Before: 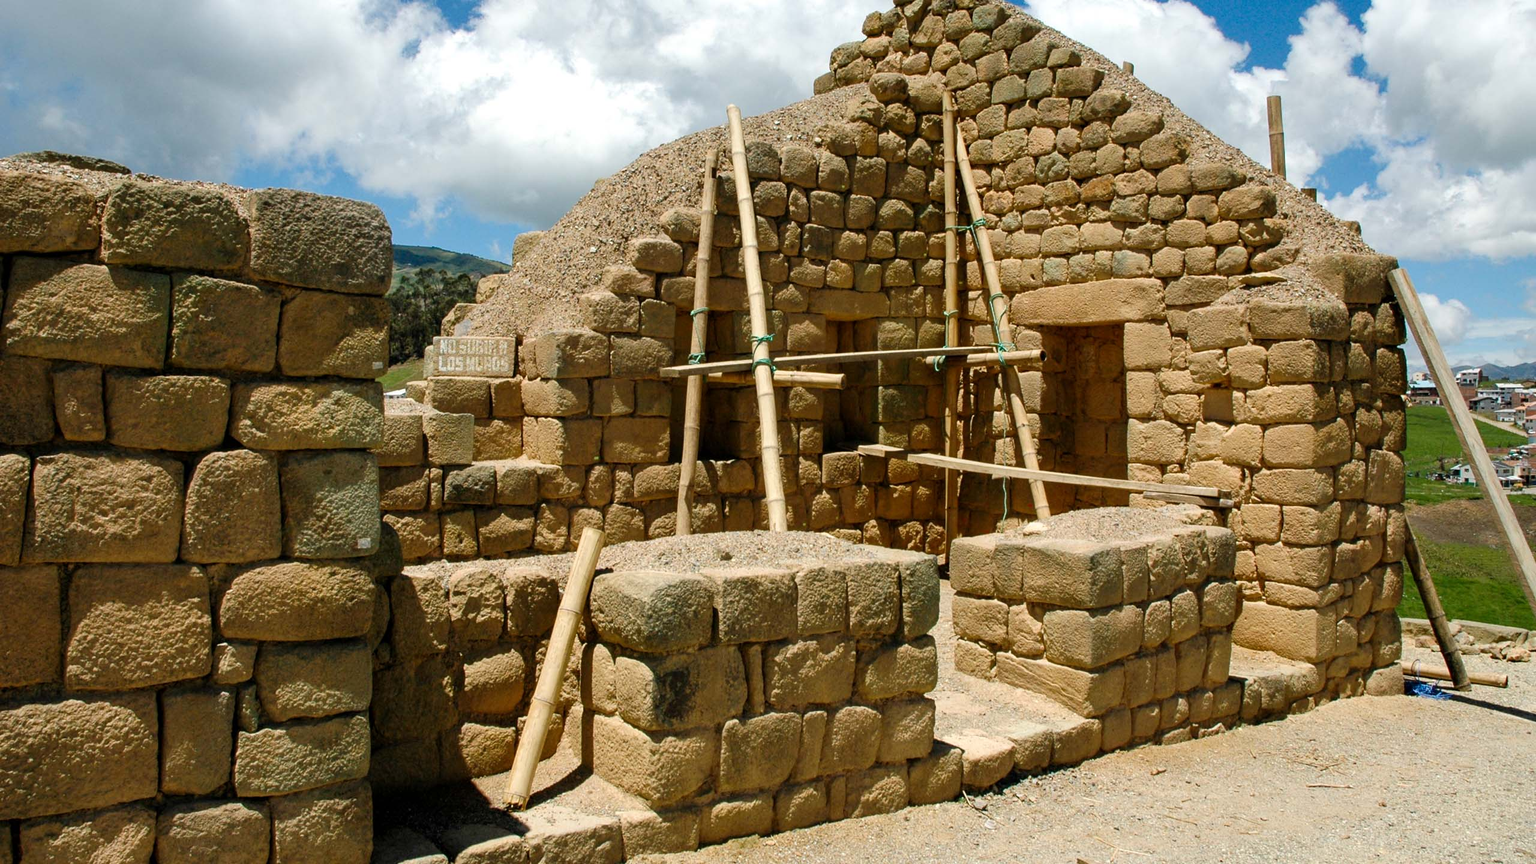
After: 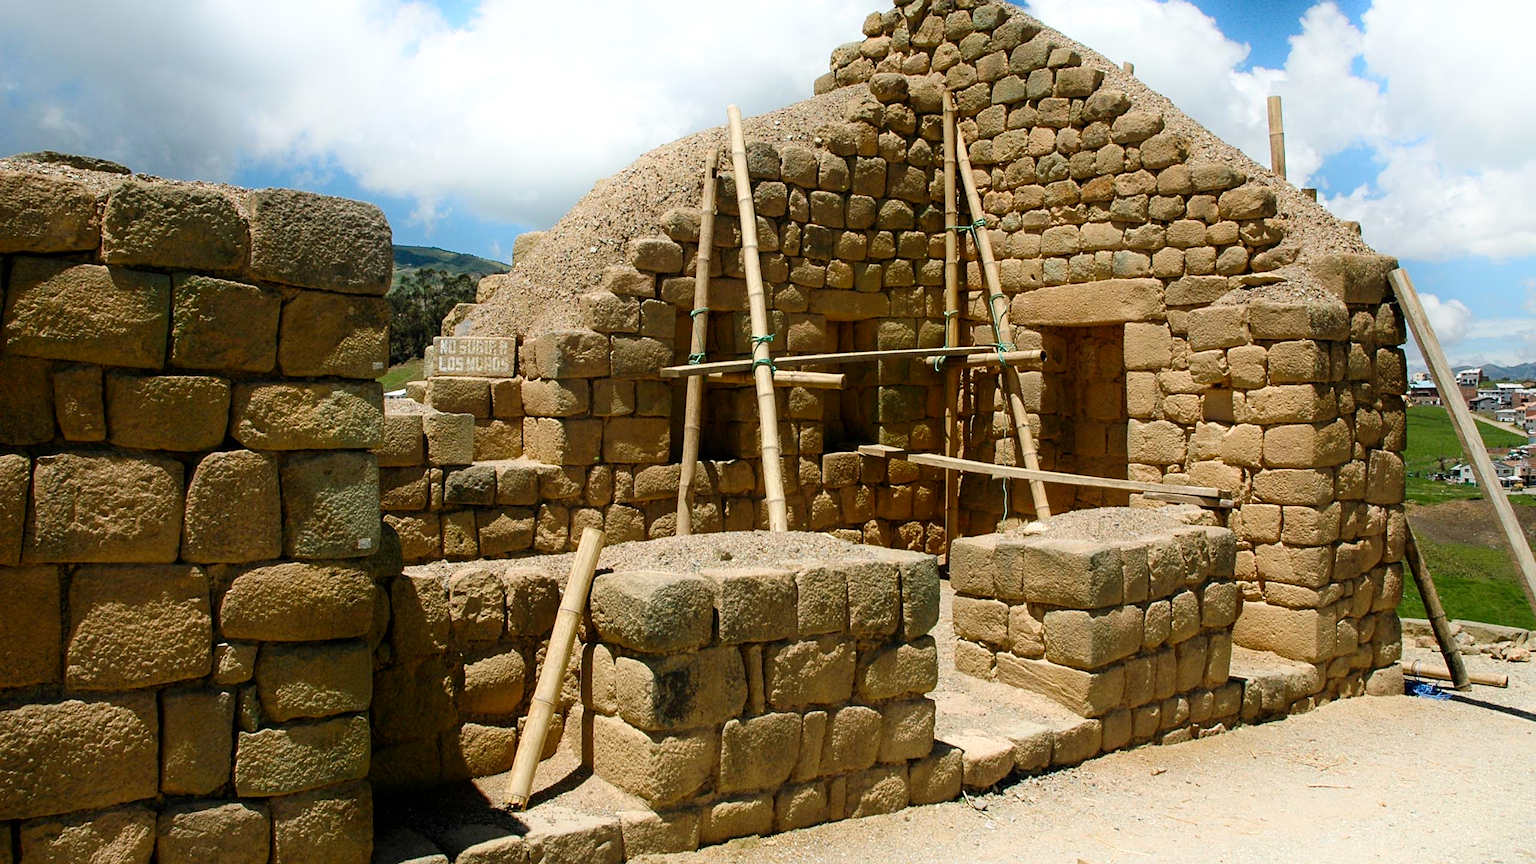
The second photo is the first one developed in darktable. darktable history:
sharpen: amount 0.203
exposure: exposure -0.015 EV, compensate exposure bias true, compensate highlight preservation false
shadows and highlights: shadows -52.59, highlights 86.56, soften with gaussian
